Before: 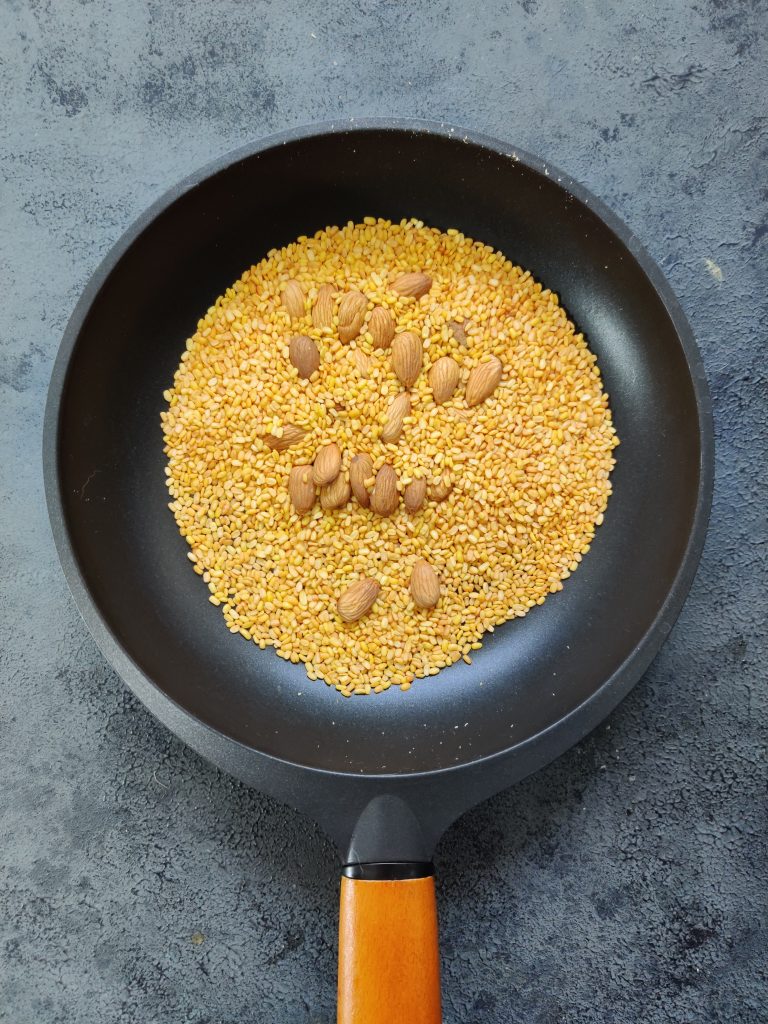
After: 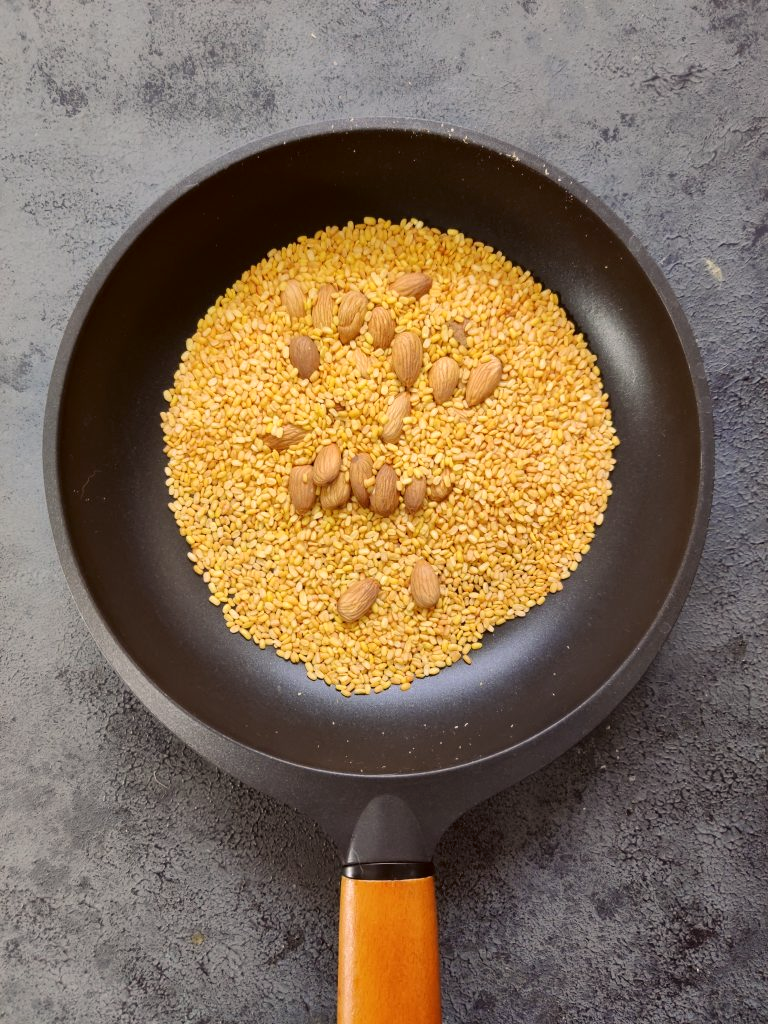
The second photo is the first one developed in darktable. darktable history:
color correction: highlights a* 6.27, highlights b* 8.19, shadows a* 5.94, shadows b* 7.23, saturation 0.9
levels: mode automatic
